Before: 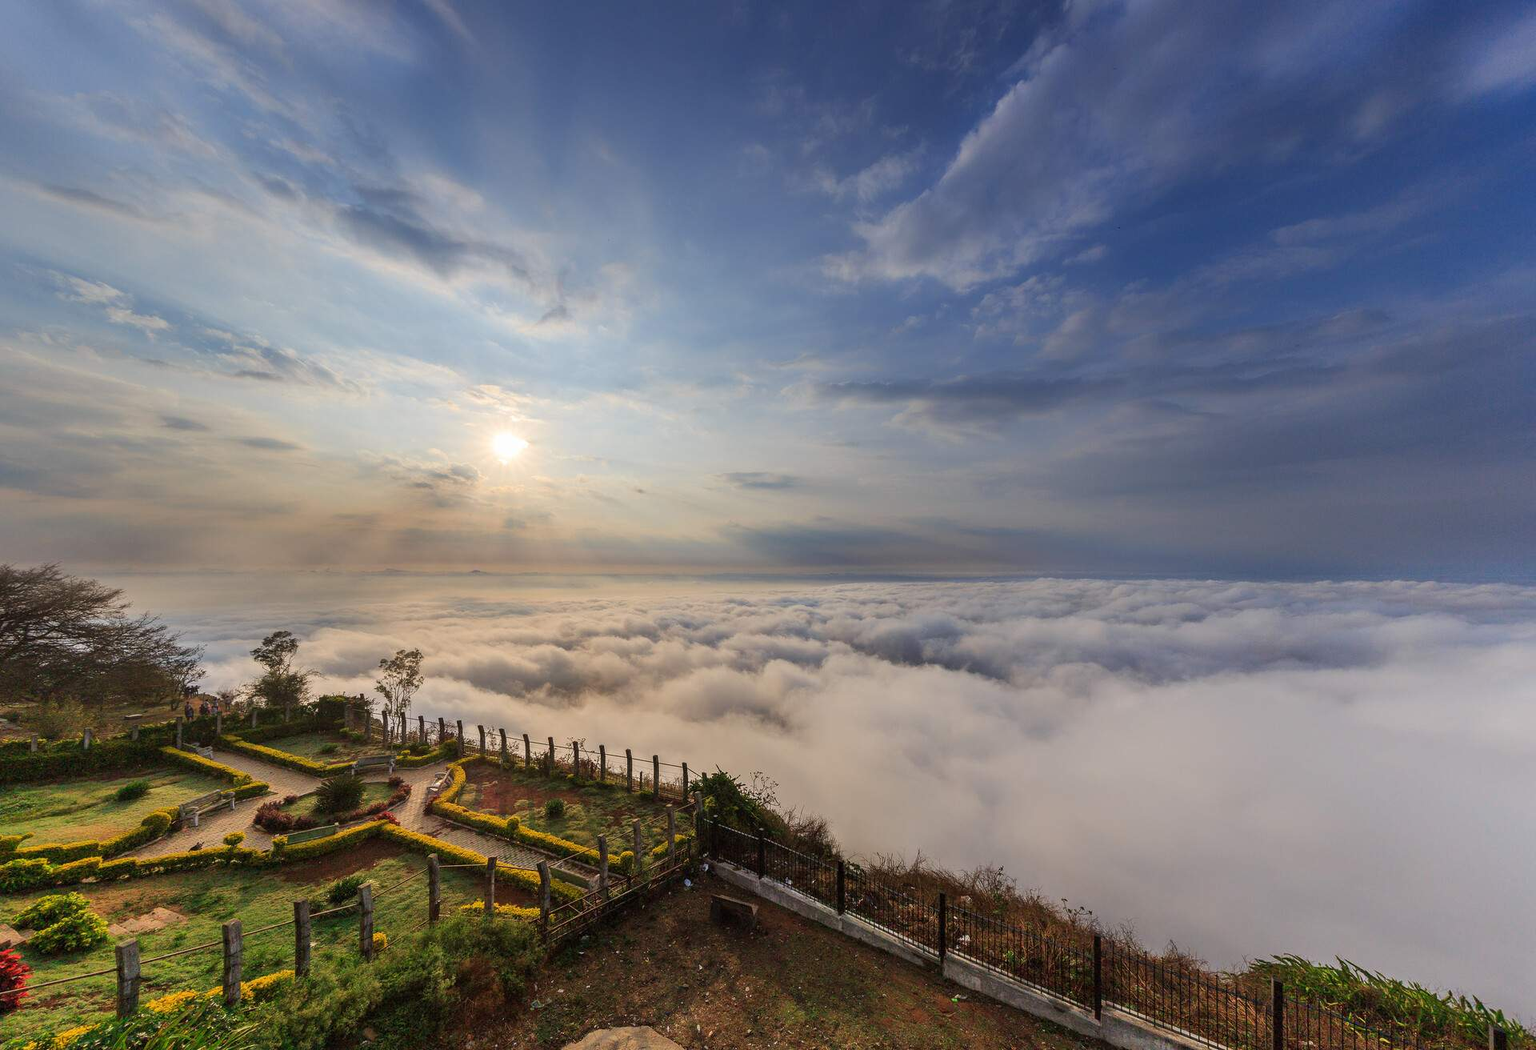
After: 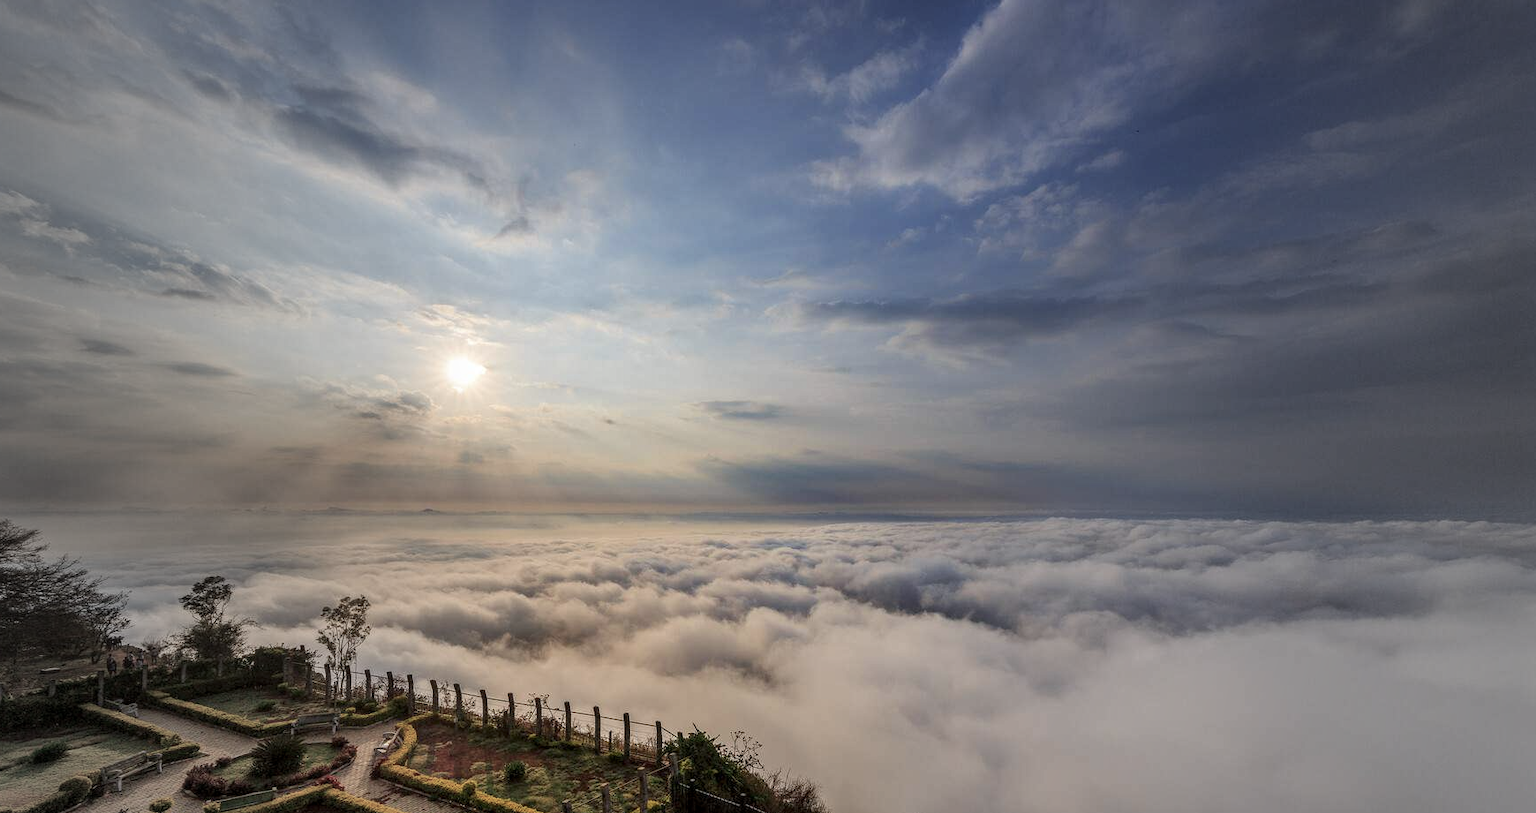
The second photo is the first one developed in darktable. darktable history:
crop: left 5.77%, top 10.428%, right 3.585%, bottom 19.359%
local contrast: detail 130%
vignetting: fall-off start 17.91%, fall-off radius 137.7%, brightness -0.441, saturation -0.689, width/height ratio 0.626, shape 0.579, unbound false
